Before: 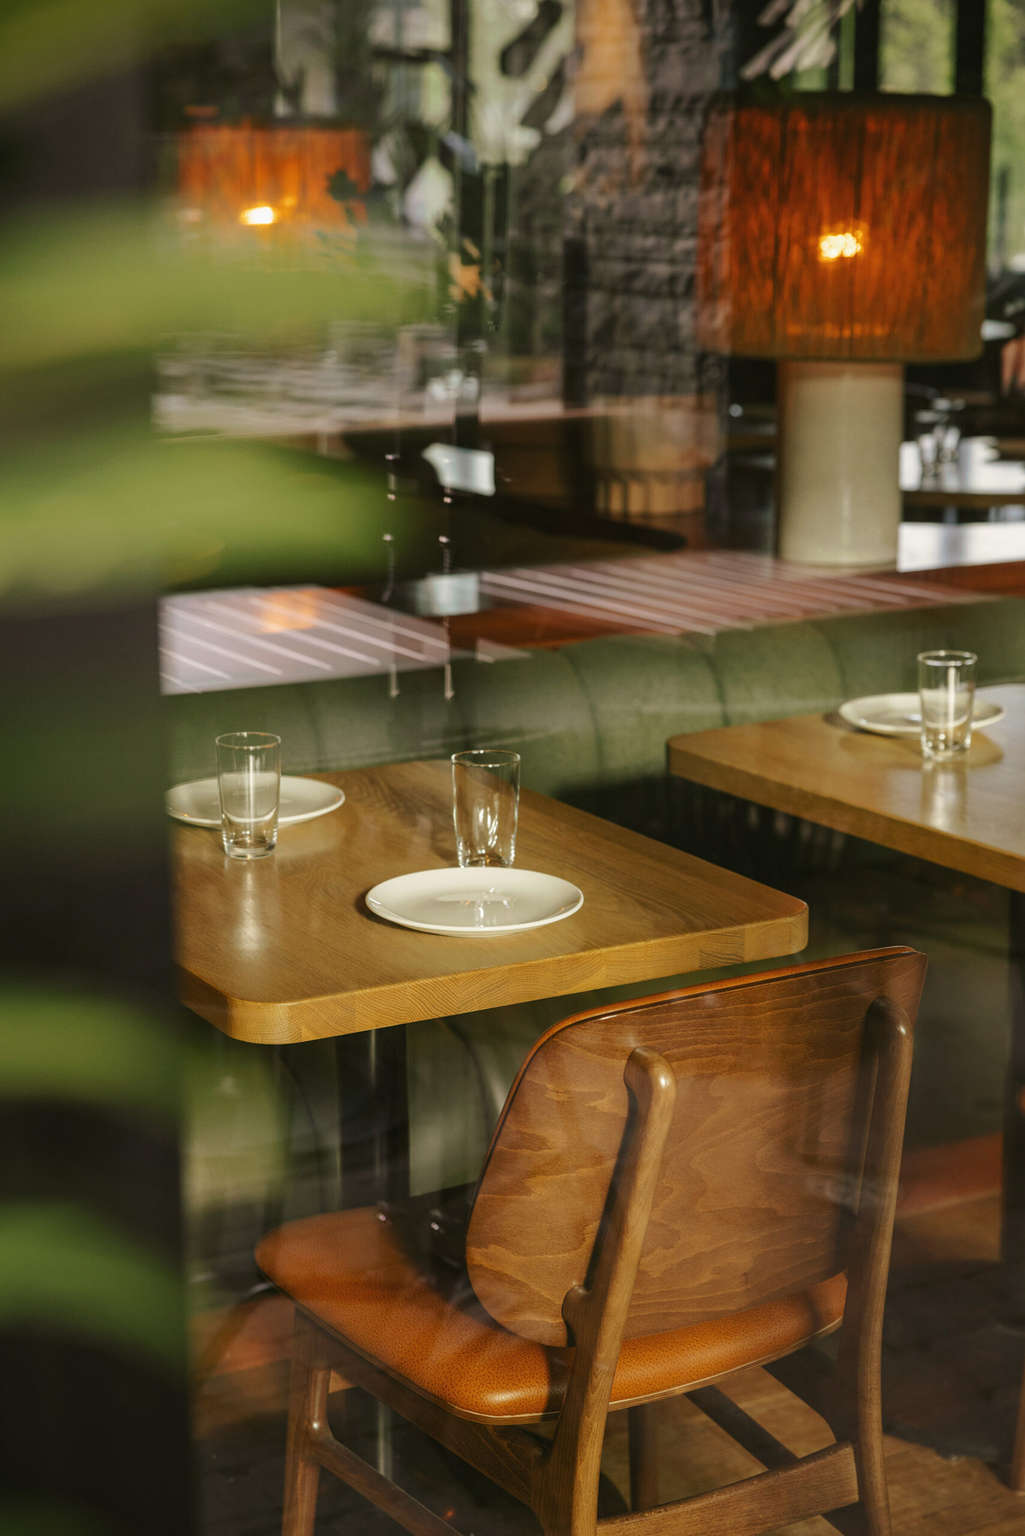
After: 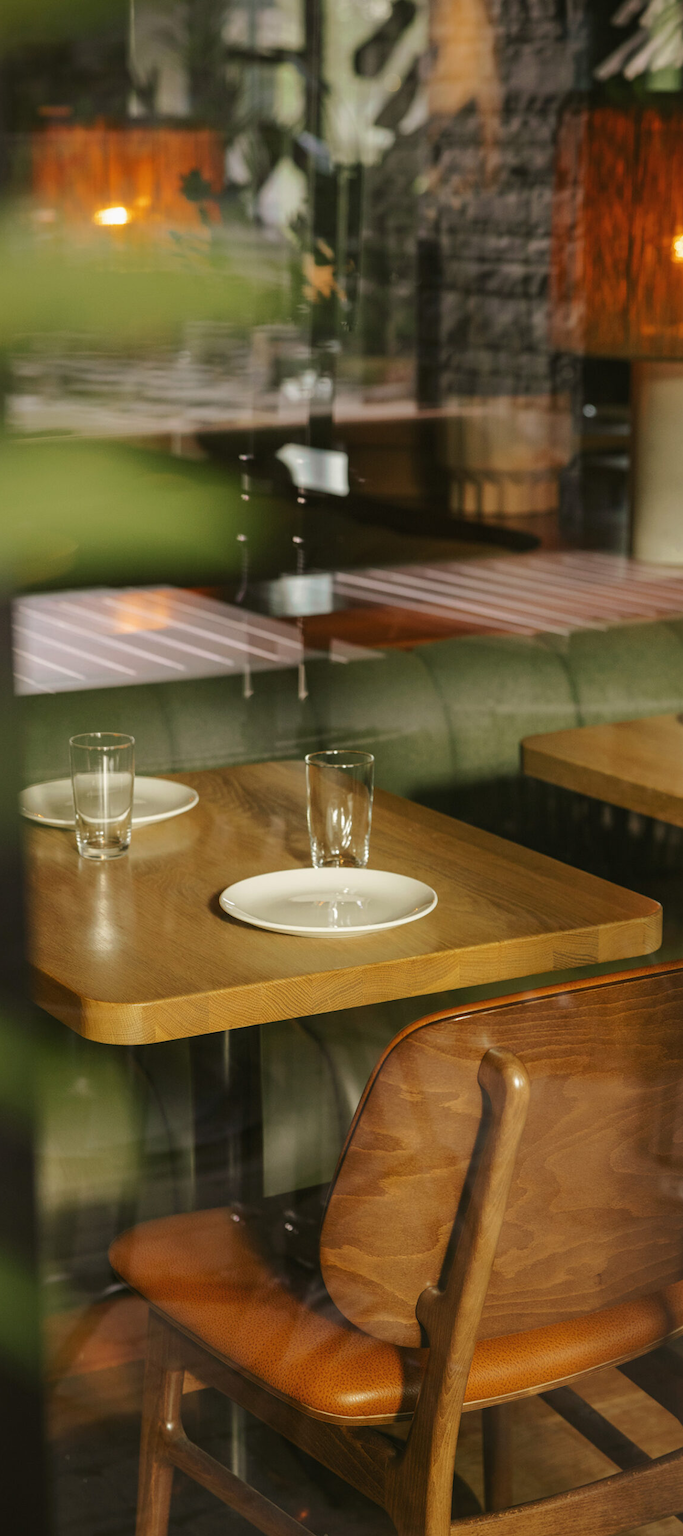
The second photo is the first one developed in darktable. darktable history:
crop and rotate: left 14.349%, right 18.931%
